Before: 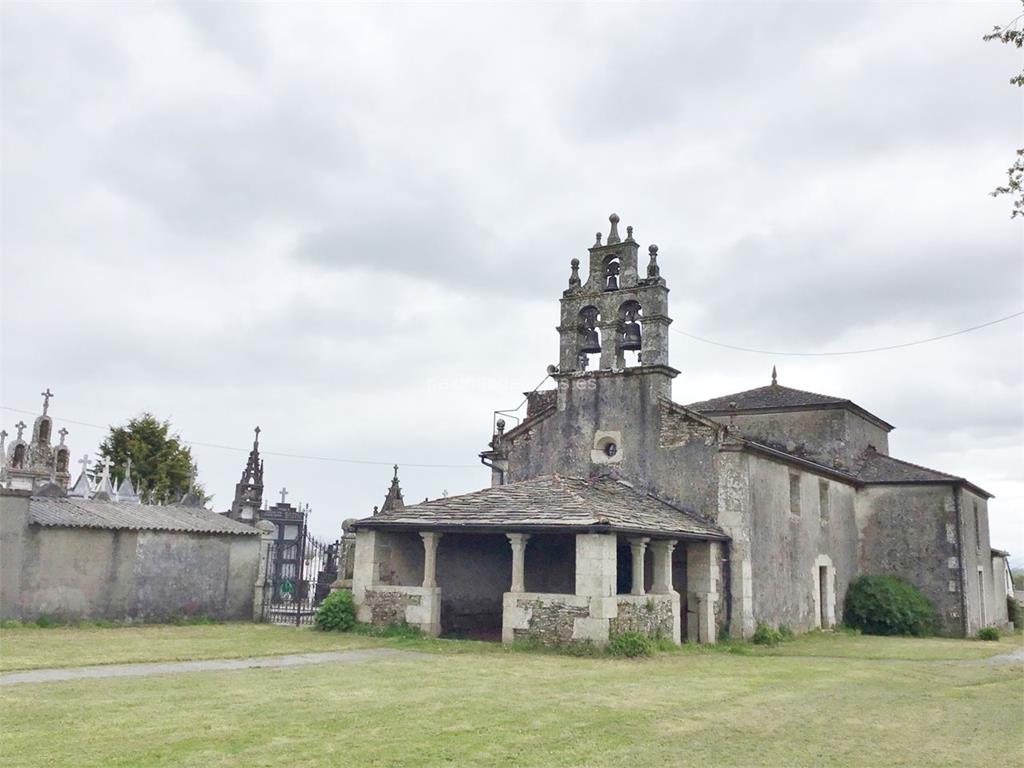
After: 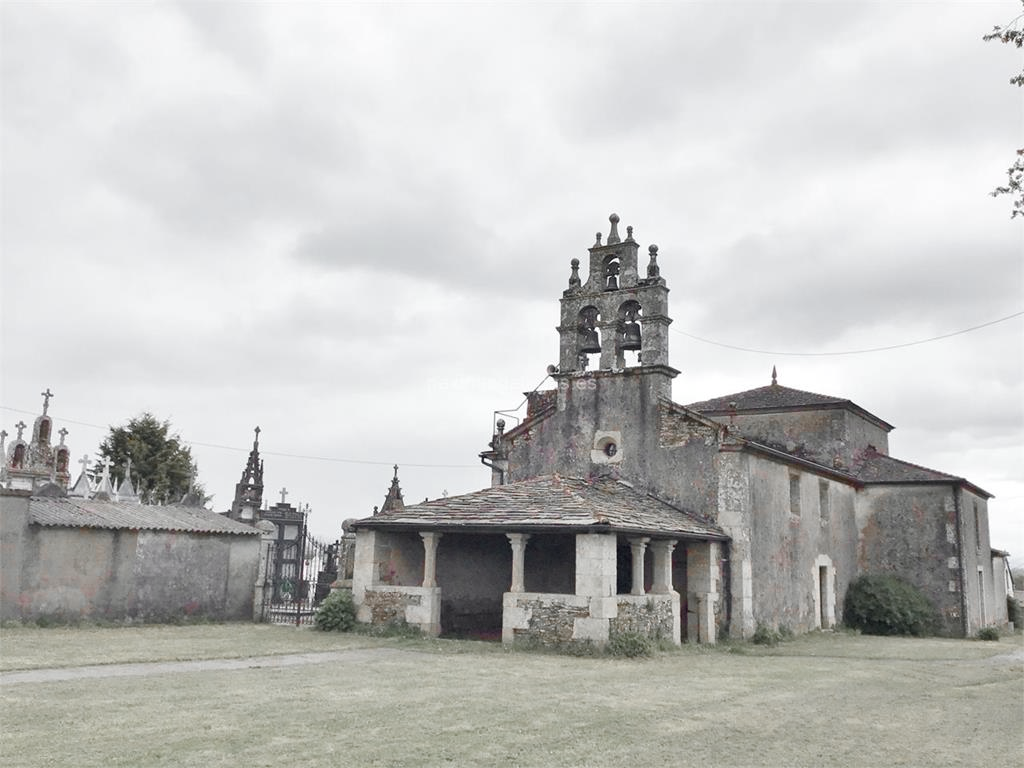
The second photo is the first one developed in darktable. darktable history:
color balance rgb: perceptual saturation grading › global saturation 20%, perceptual saturation grading › highlights -25%, perceptual saturation grading › shadows 50%
color zones: curves: ch1 [(0, 0.638) (0.193, 0.442) (0.286, 0.15) (0.429, 0.14) (0.571, 0.142) (0.714, 0.154) (0.857, 0.175) (1, 0.638)]
